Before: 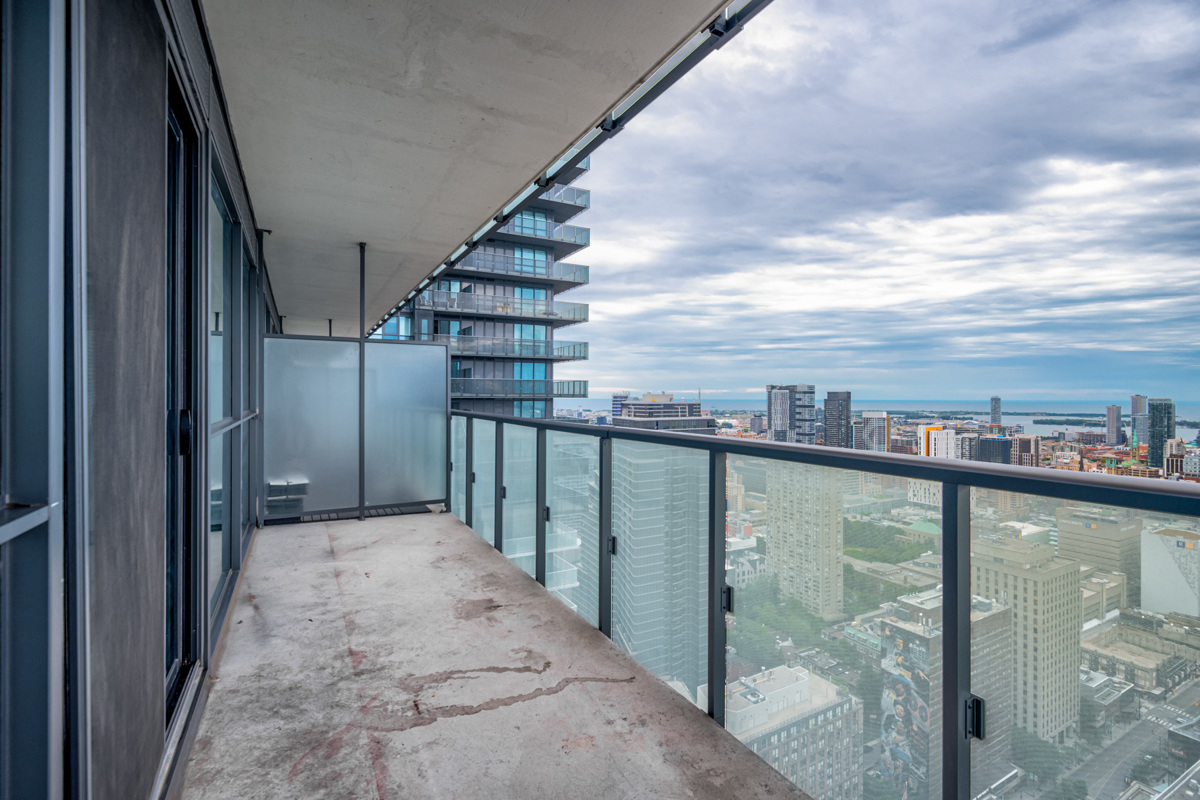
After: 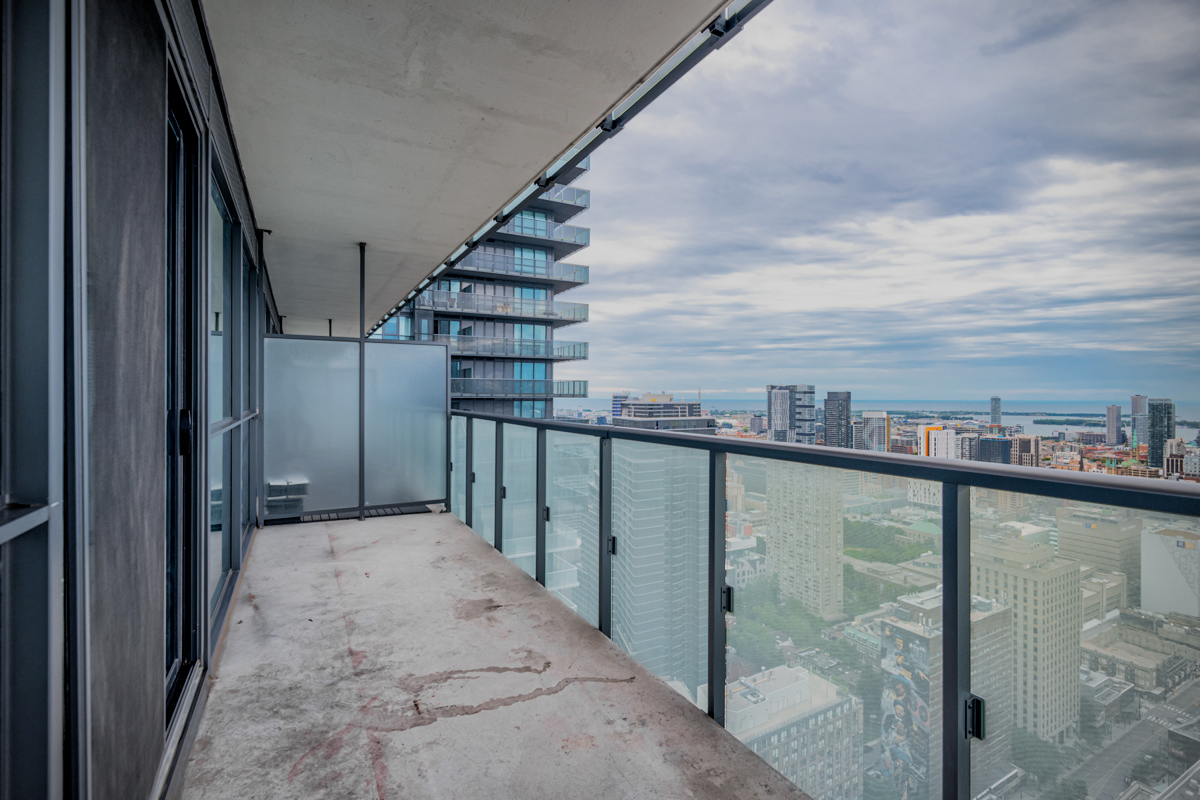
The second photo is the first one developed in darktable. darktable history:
filmic rgb: black relative exposure -7.65 EV, white relative exposure 4.56 EV, hardness 3.61
vignetting: fall-off radius 45.81%
